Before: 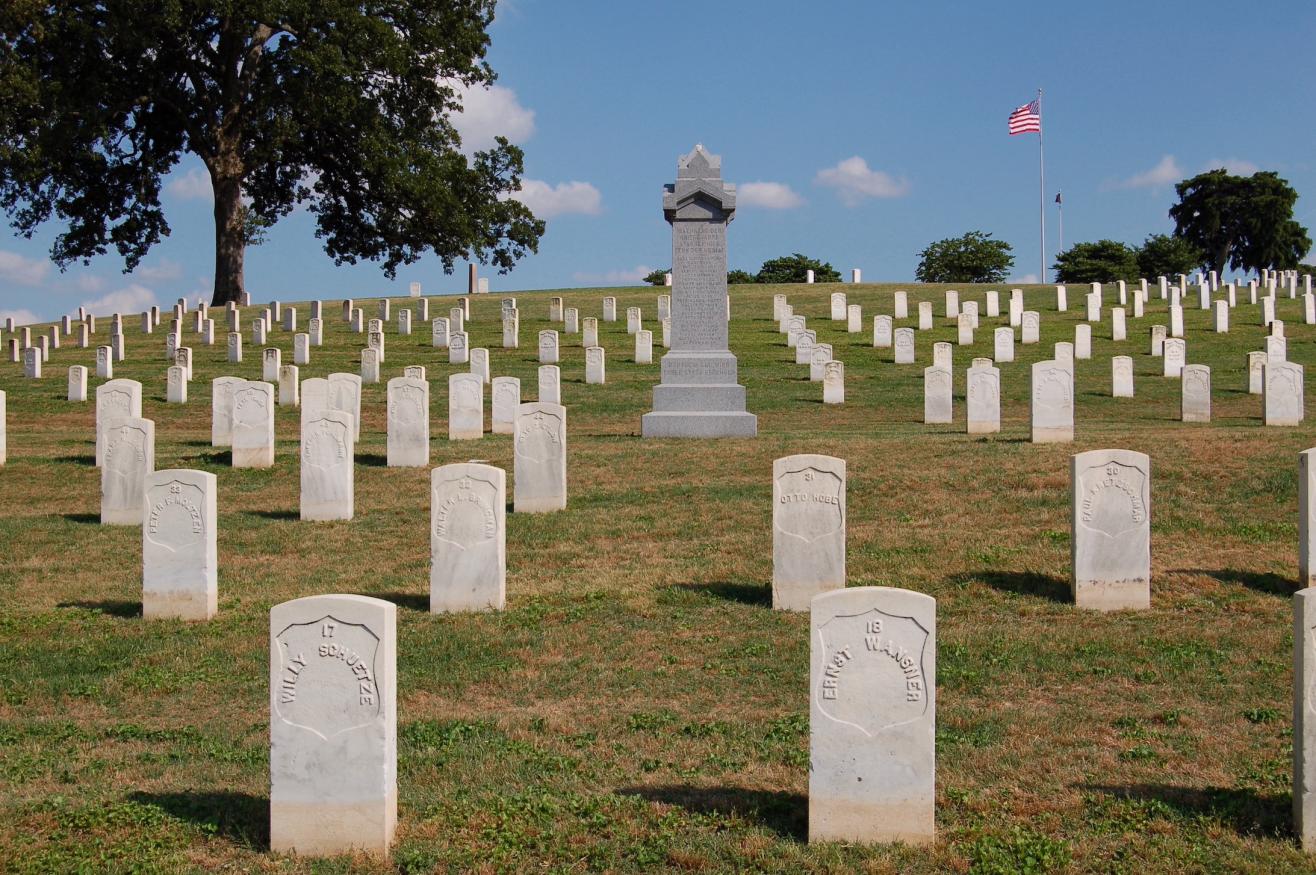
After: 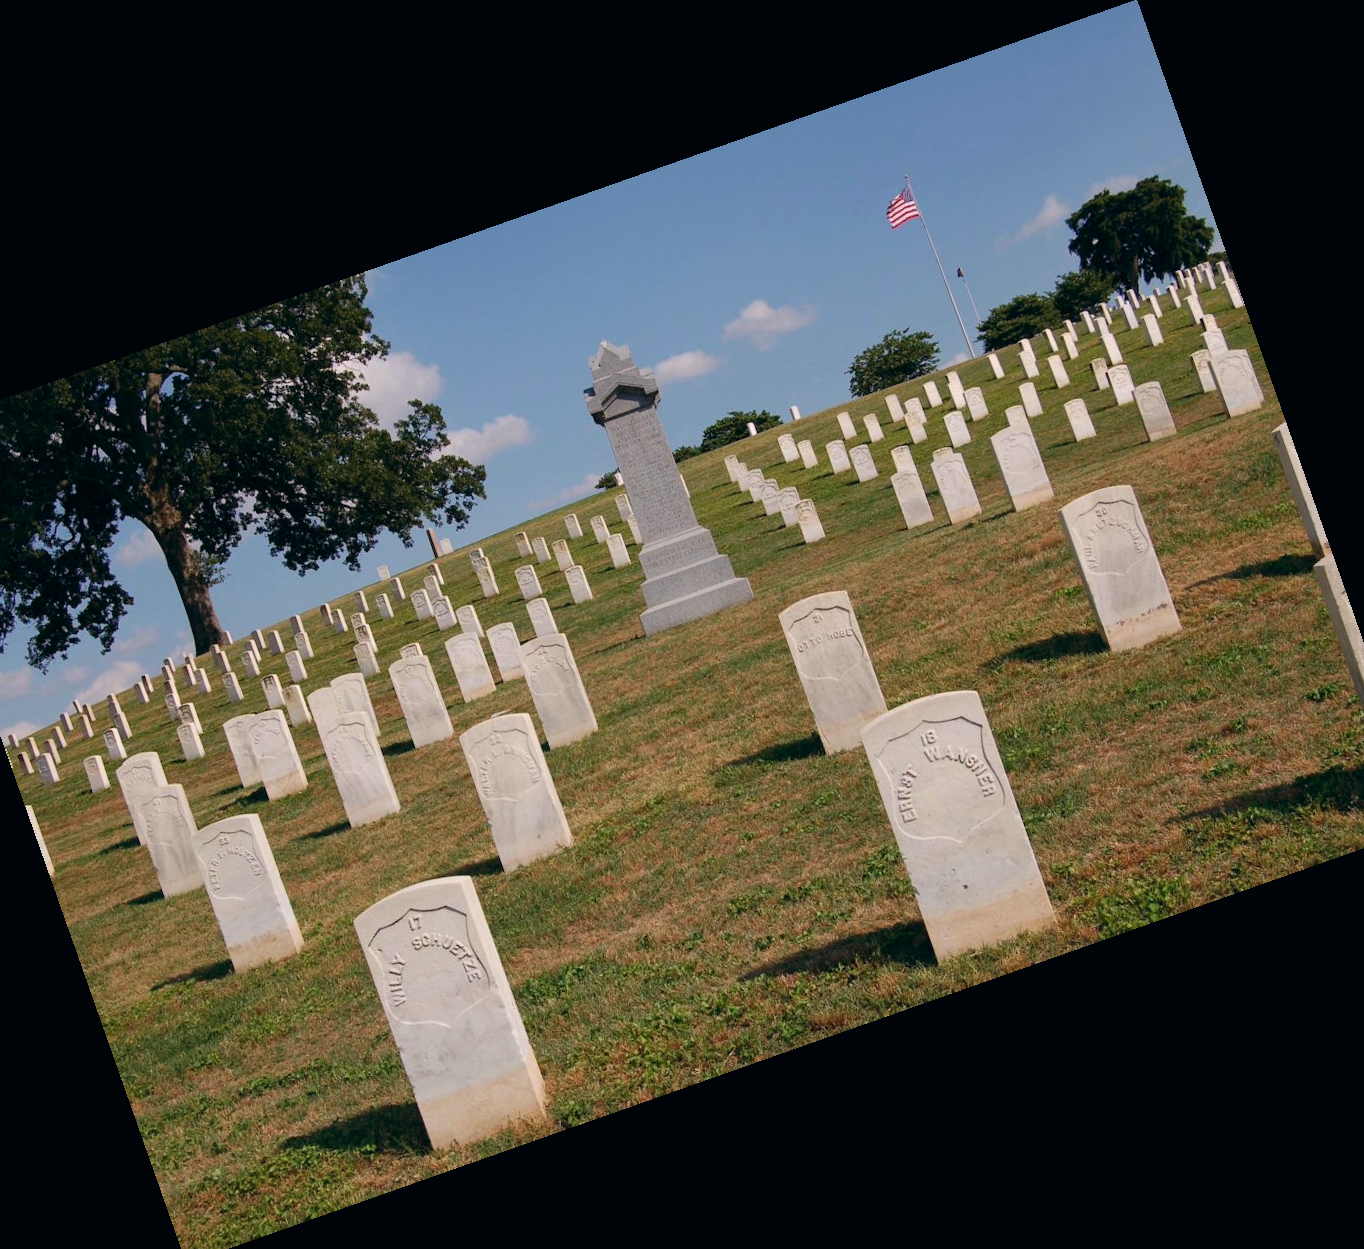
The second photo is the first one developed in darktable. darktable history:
crop and rotate: angle 19.43°, left 6.812%, right 4.125%, bottom 1.087%
color balance: lift [1, 0.998, 1.001, 1.002], gamma [1, 1.02, 1, 0.98], gain [1, 1.02, 1.003, 0.98]
